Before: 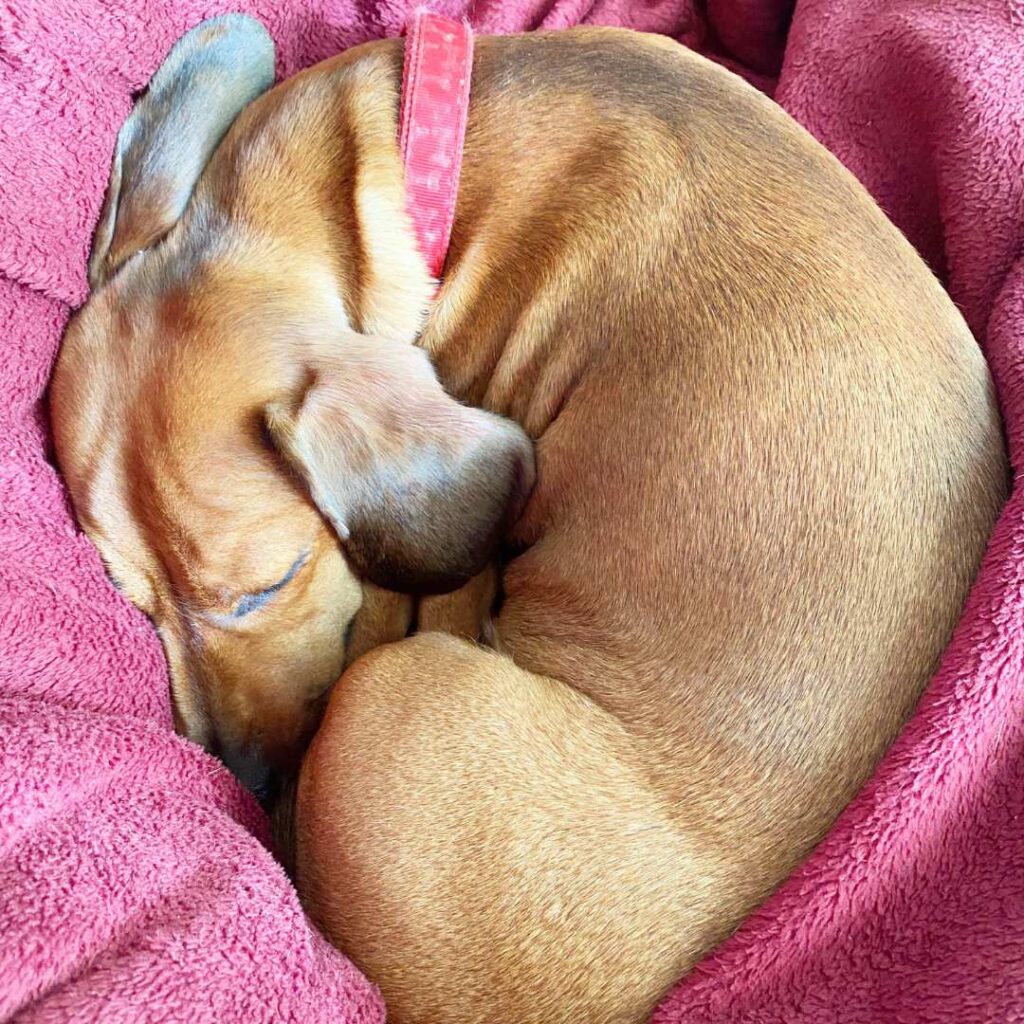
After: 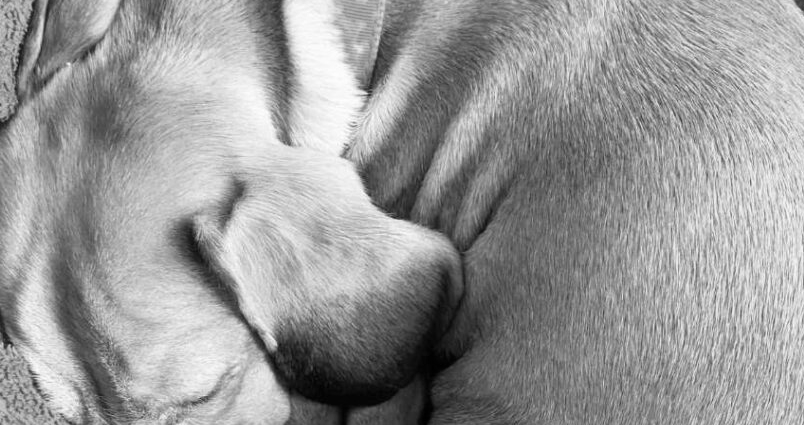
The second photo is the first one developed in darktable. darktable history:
monochrome: a -3.63, b -0.465
crop: left 7.036%, top 18.398%, right 14.379%, bottom 40.043%
